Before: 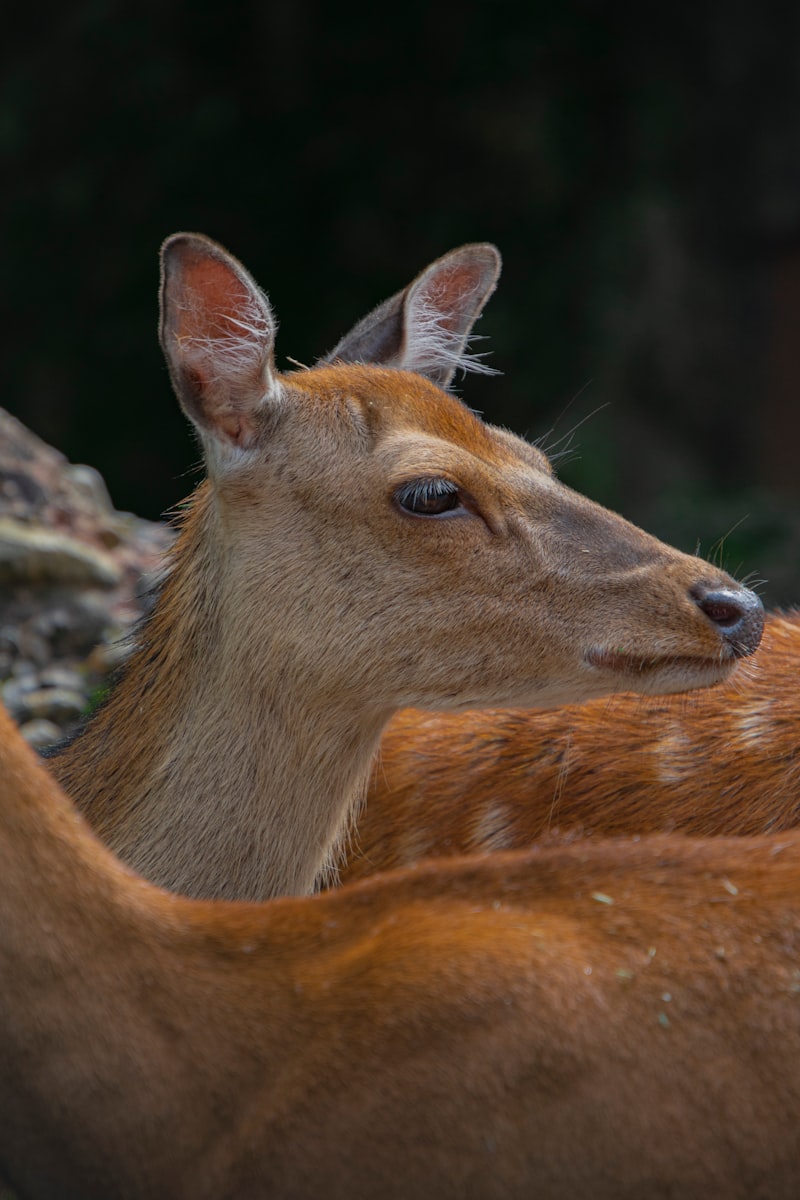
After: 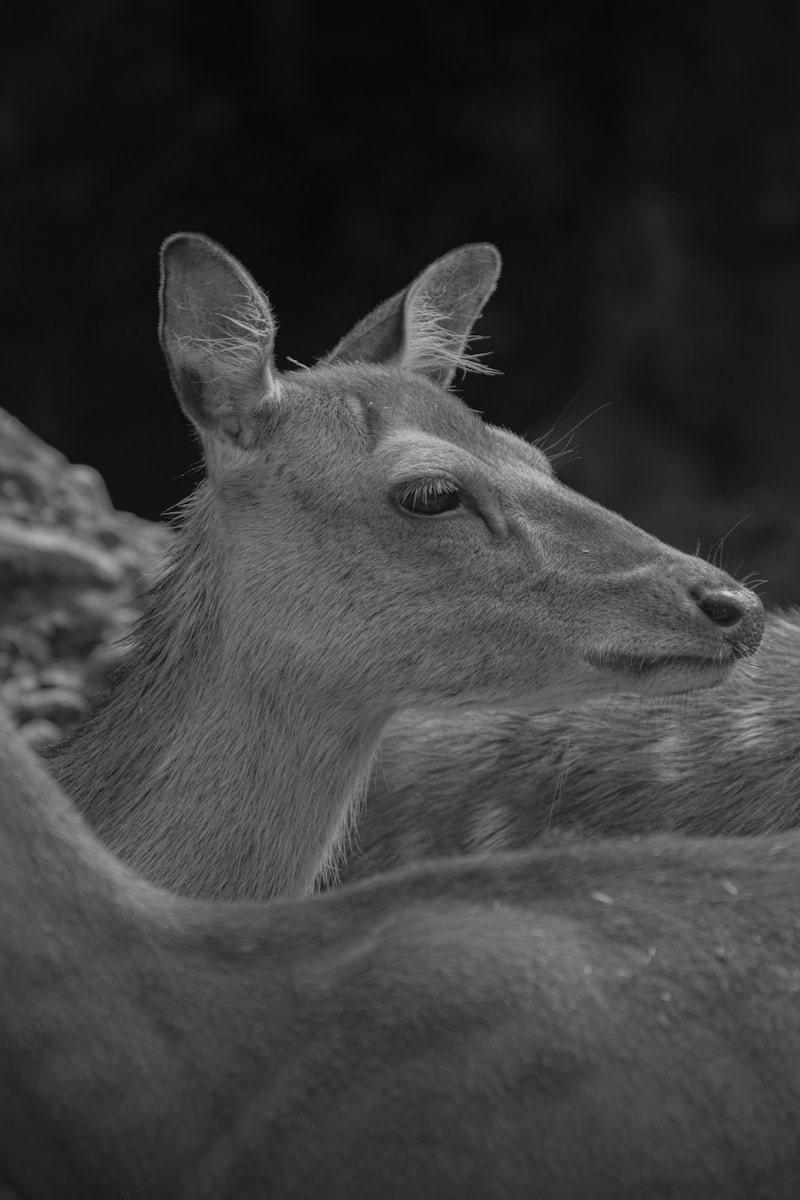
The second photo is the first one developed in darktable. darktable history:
monochrome: a 2.21, b -1.33, size 2.2
contrast equalizer: octaves 7, y [[0.6 ×6], [0.55 ×6], [0 ×6], [0 ×6], [0 ×6]], mix -0.3
